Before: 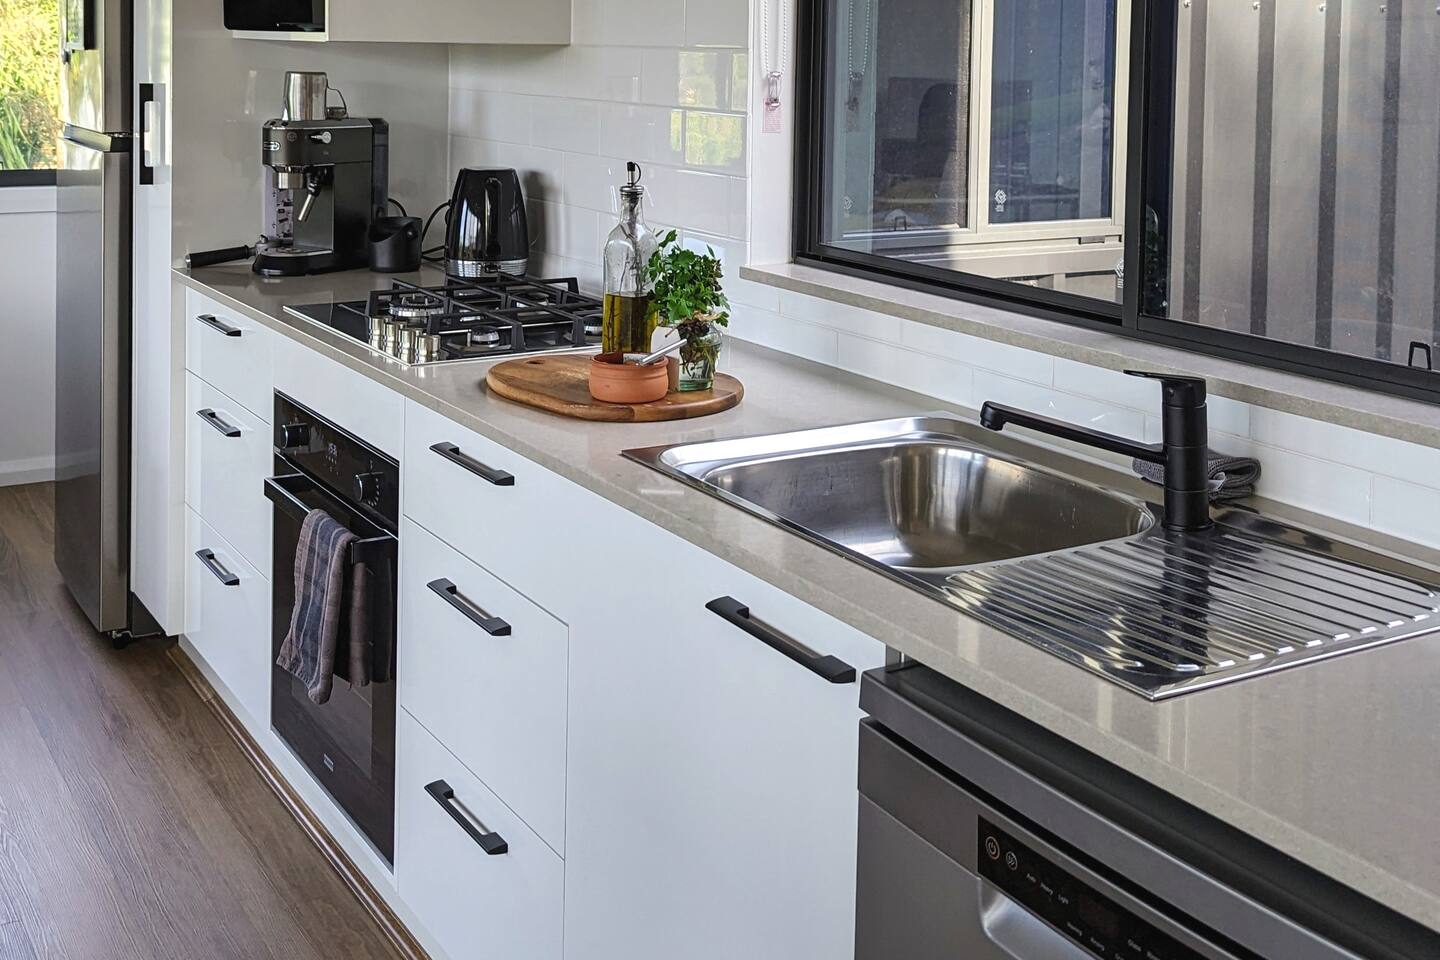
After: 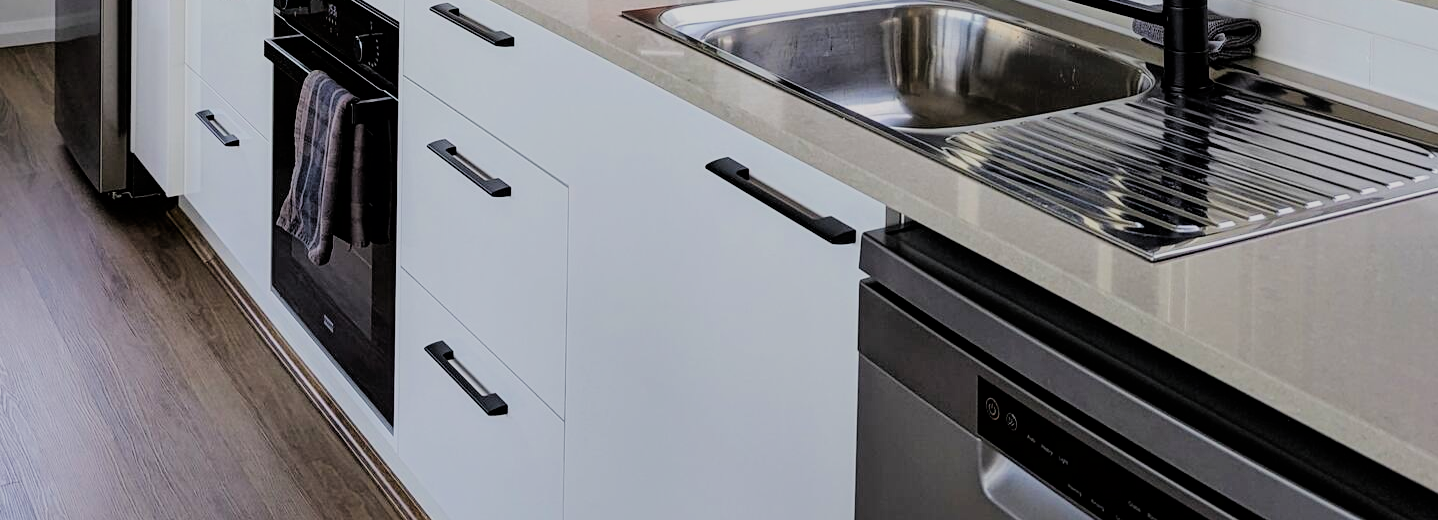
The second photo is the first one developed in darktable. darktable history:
crop and rotate: top 45.773%, right 0.092%
filmic rgb: black relative exposure -4.08 EV, white relative exposure 5.12 EV, hardness 2.04, contrast 1.172
color balance rgb: perceptual saturation grading › global saturation 4.004%, global vibrance 20%
tone equalizer: on, module defaults
